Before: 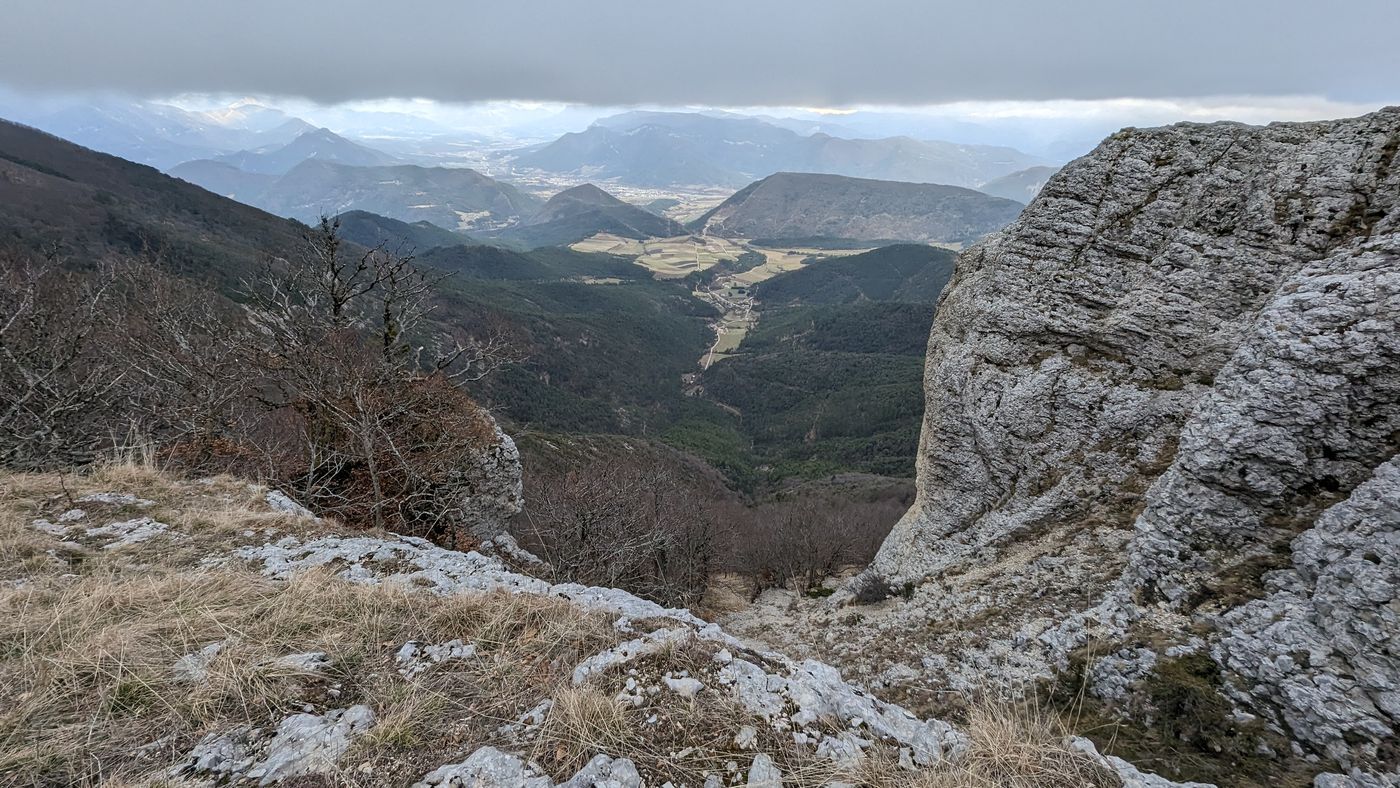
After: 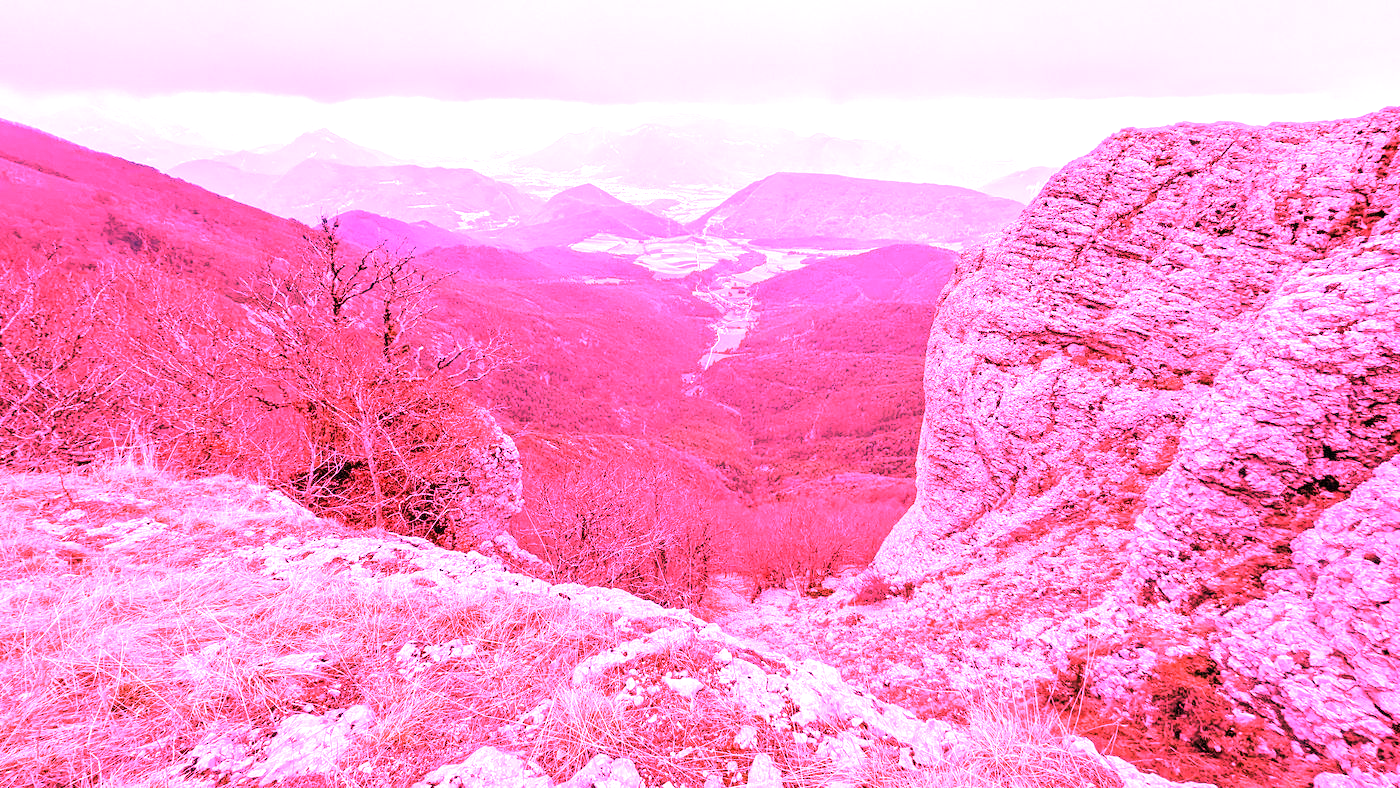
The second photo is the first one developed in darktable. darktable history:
white balance: red 4.26, blue 1.802
exposure: black level correction 0, exposure 0.95 EV, compensate exposure bias true, compensate highlight preservation false
